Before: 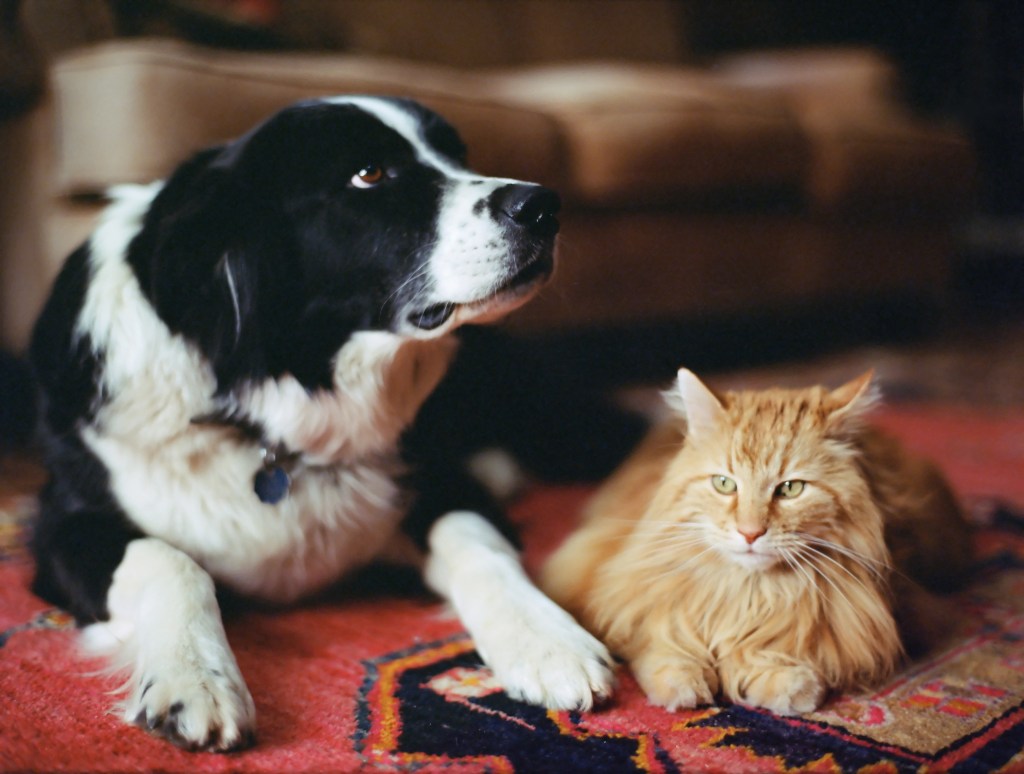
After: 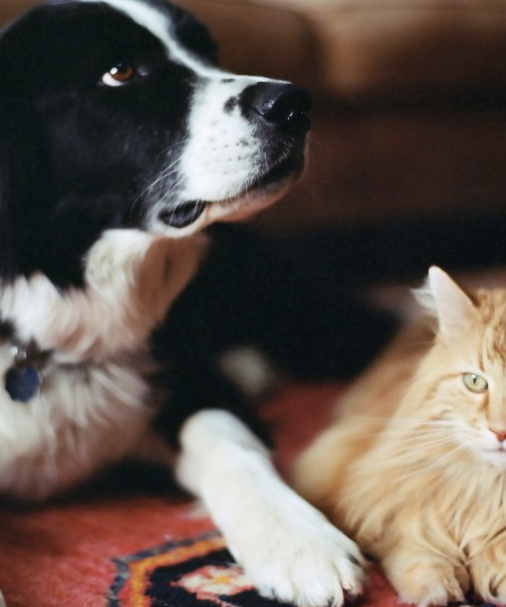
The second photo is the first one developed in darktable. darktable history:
contrast brightness saturation: contrast 0.11, saturation -0.17
levels: levels [0.016, 0.5, 0.996]
crop and rotate: angle 0.02°, left 24.353%, top 13.219%, right 26.156%, bottom 8.224%
tone equalizer: -7 EV 0.18 EV, -6 EV 0.12 EV, -5 EV 0.08 EV, -4 EV 0.04 EV, -2 EV -0.02 EV, -1 EV -0.04 EV, +0 EV -0.06 EV, luminance estimator HSV value / RGB max
